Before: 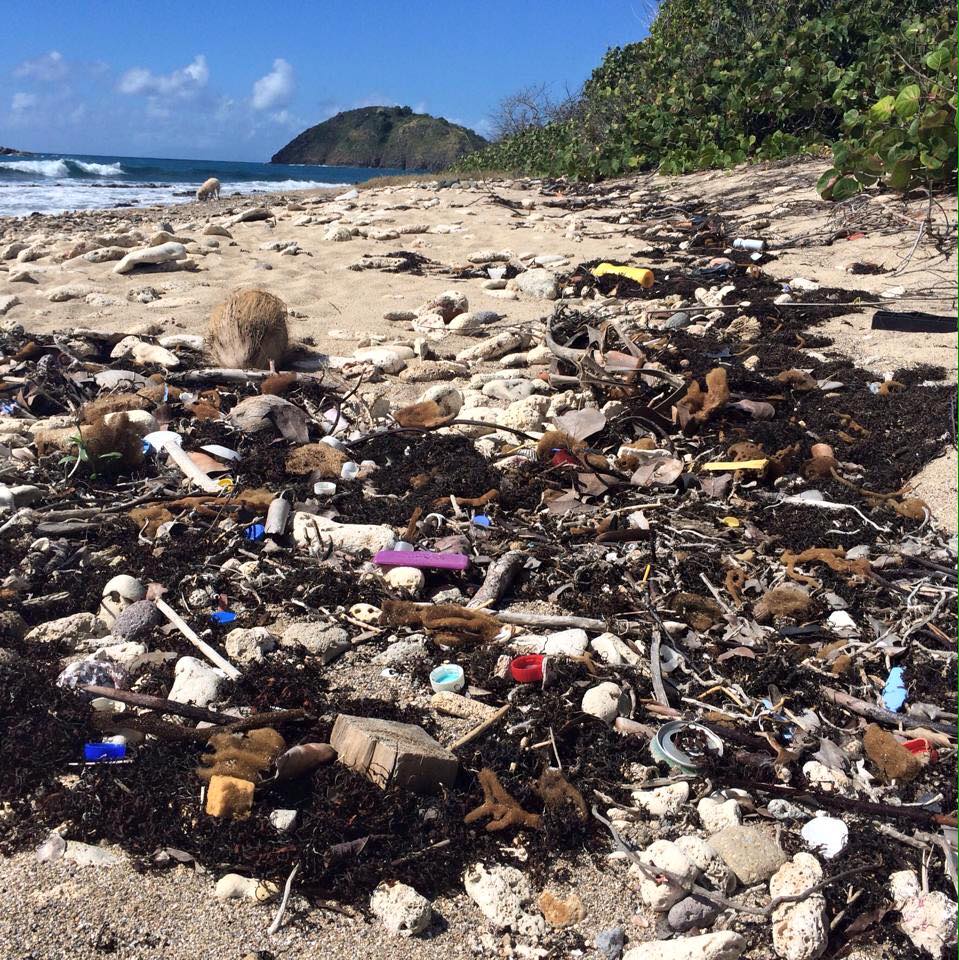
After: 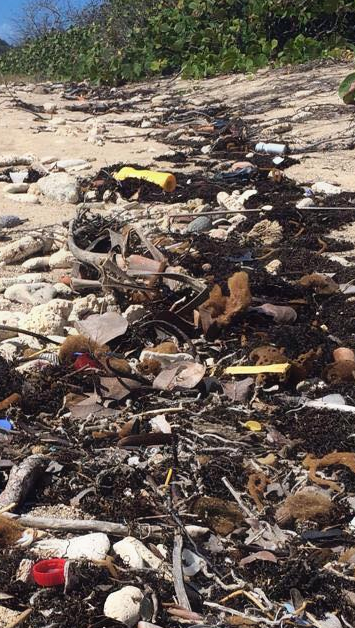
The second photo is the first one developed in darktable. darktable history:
contrast equalizer: y [[0.5, 0.496, 0.435, 0.435, 0.496, 0.5], [0.5 ×6], [0.5 ×6], [0 ×6], [0 ×6]]
crop and rotate: left 49.896%, top 10.099%, right 13.084%, bottom 24.425%
vignetting: fall-off start 91.83%, brightness -0.222, saturation 0.152
